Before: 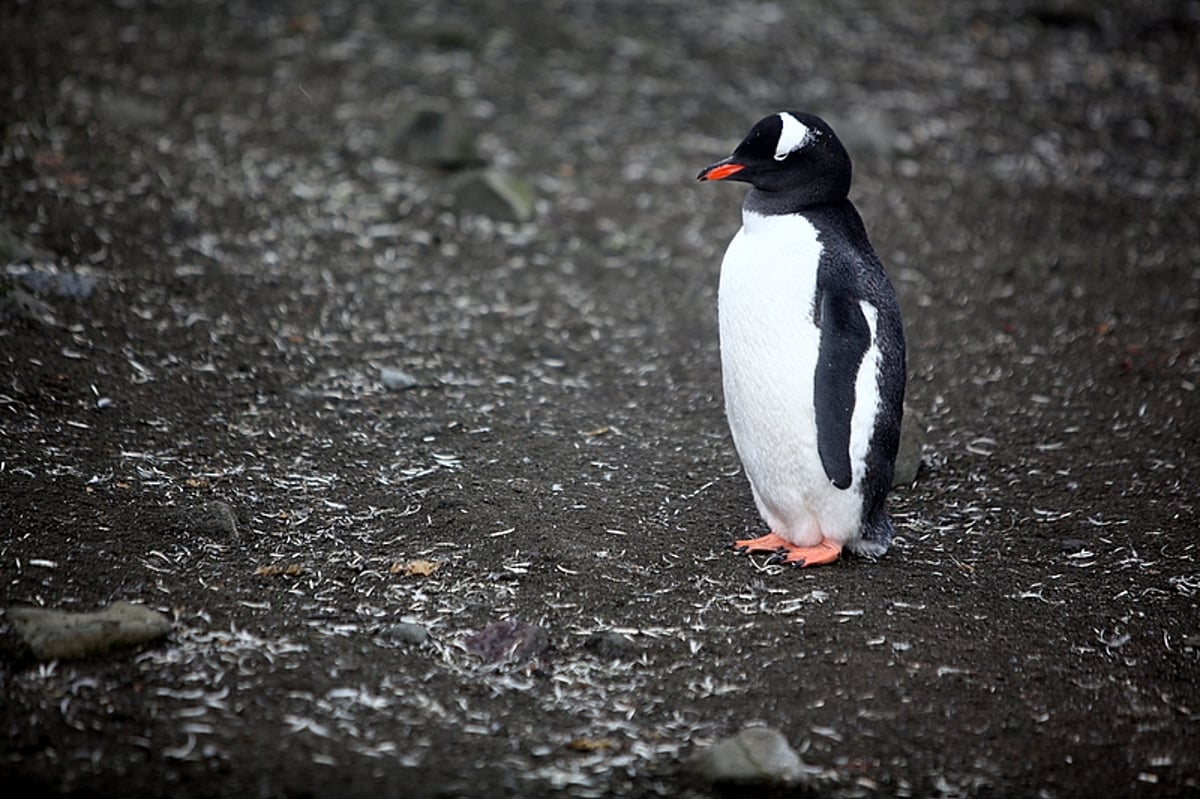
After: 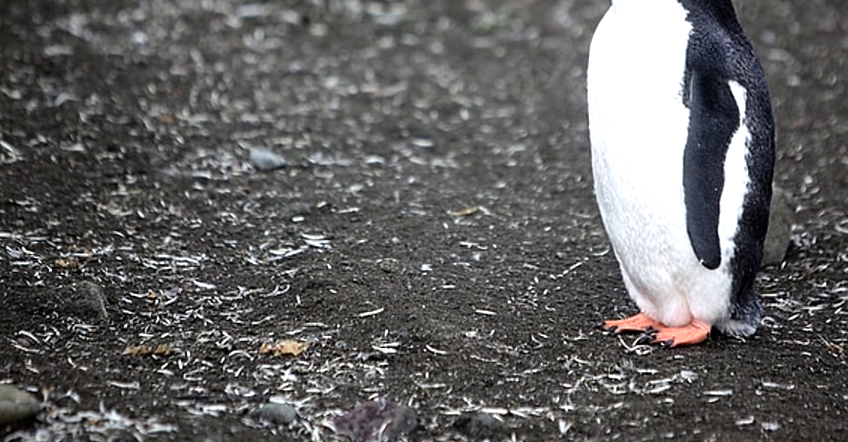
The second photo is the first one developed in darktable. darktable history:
tone equalizer: -8 EV -0.379 EV, -7 EV -0.356 EV, -6 EV -0.297 EV, -5 EV -0.231 EV, -3 EV 0.224 EV, -2 EV 0.353 EV, -1 EV 0.37 EV, +0 EV 0.446 EV
crop: left 10.998%, top 27.59%, right 18.322%, bottom 17.042%
